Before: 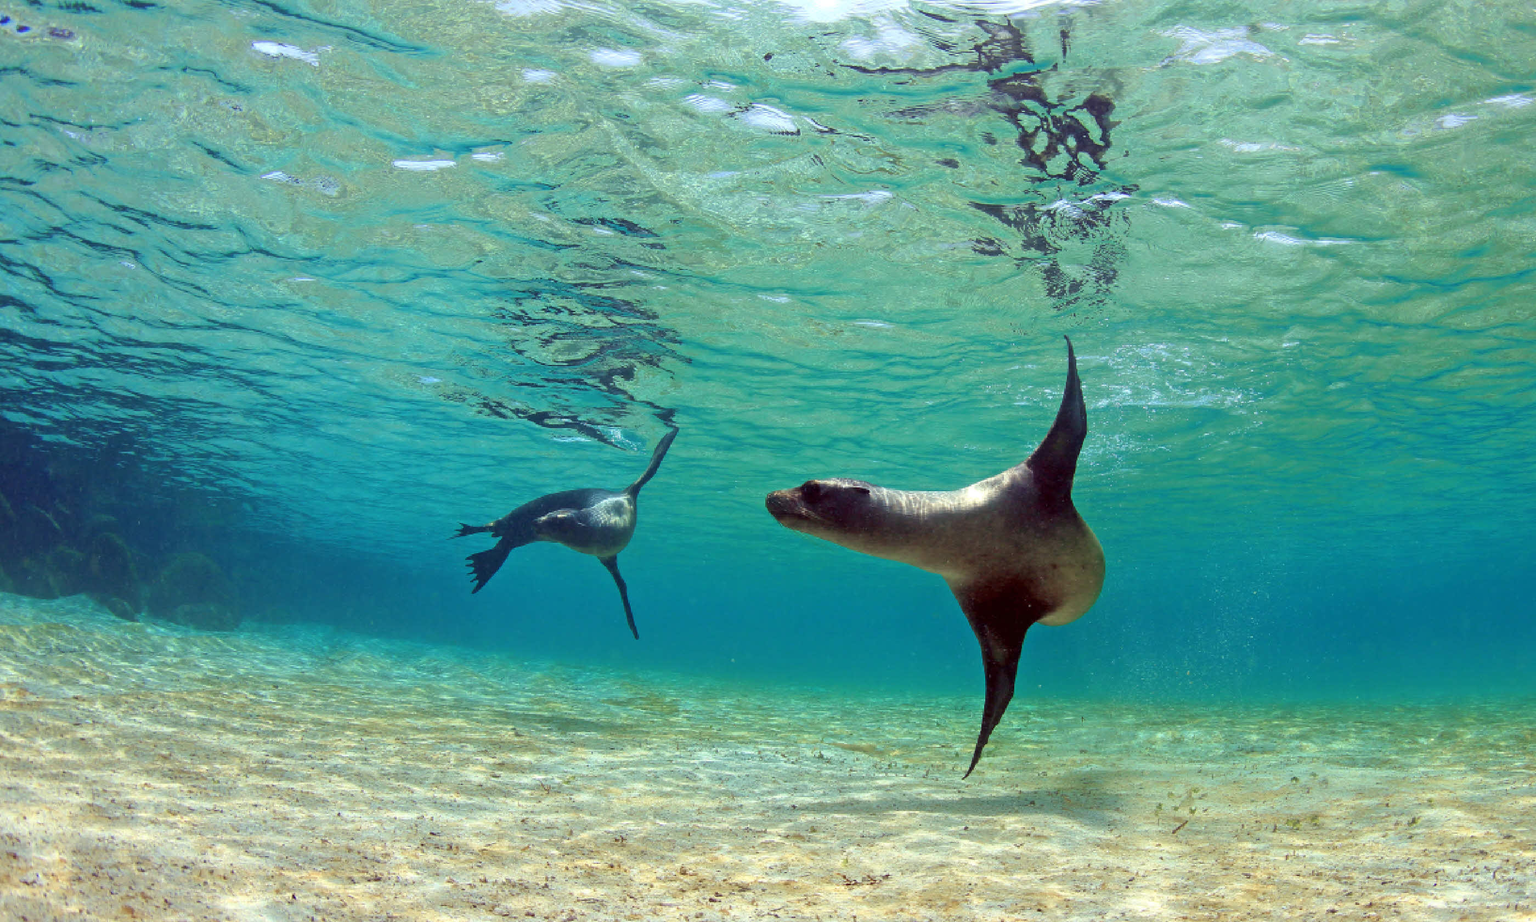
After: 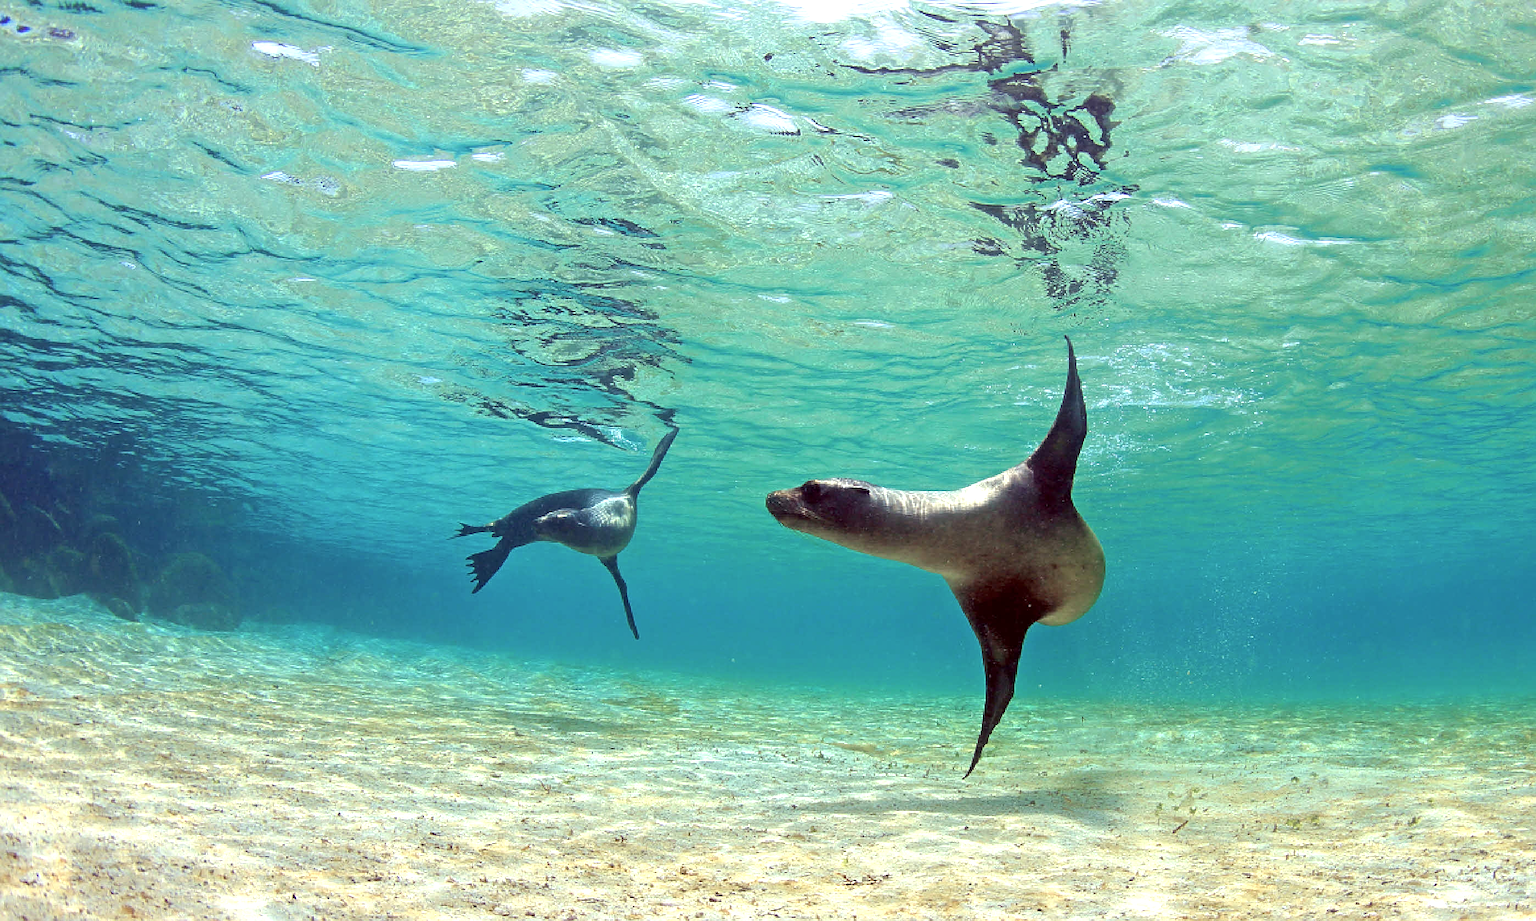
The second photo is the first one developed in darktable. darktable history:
exposure: black level correction 0.001, exposure 0.498 EV, compensate highlight preservation false
sharpen: on, module defaults
contrast brightness saturation: saturation -0.087
